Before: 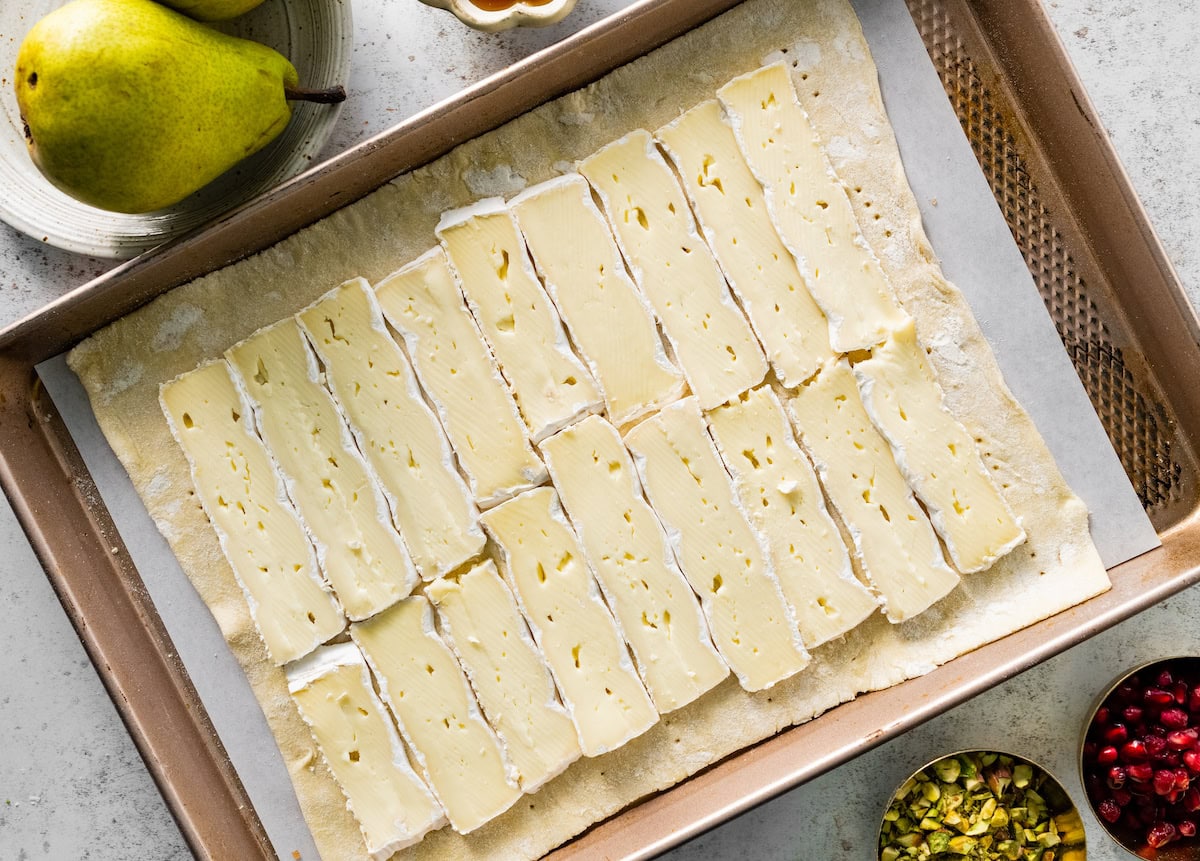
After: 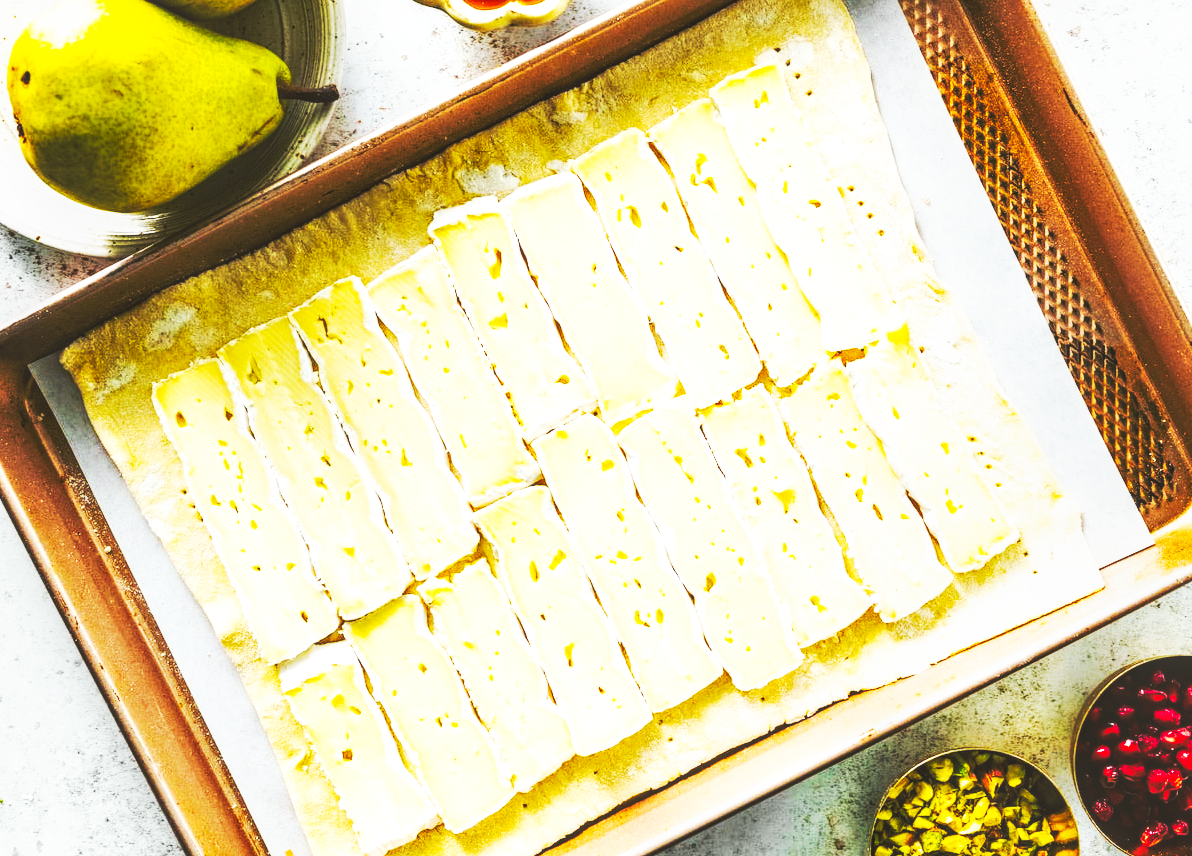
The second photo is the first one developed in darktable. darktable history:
color balance: lift [1.004, 1.002, 1.002, 0.998], gamma [1, 1.007, 1.002, 0.993], gain [1, 0.977, 1.013, 1.023], contrast -3.64%
local contrast: on, module defaults
color balance rgb: linear chroma grading › global chroma 15%, perceptual saturation grading › global saturation 30%
base curve: curves: ch0 [(0, 0.015) (0.085, 0.116) (0.134, 0.298) (0.19, 0.545) (0.296, 0.764) (0.599, 0.982) (1, 1)], preserve colors none
crop and rotate: left 0.614%, top 0.179%, bottom 0.309%
